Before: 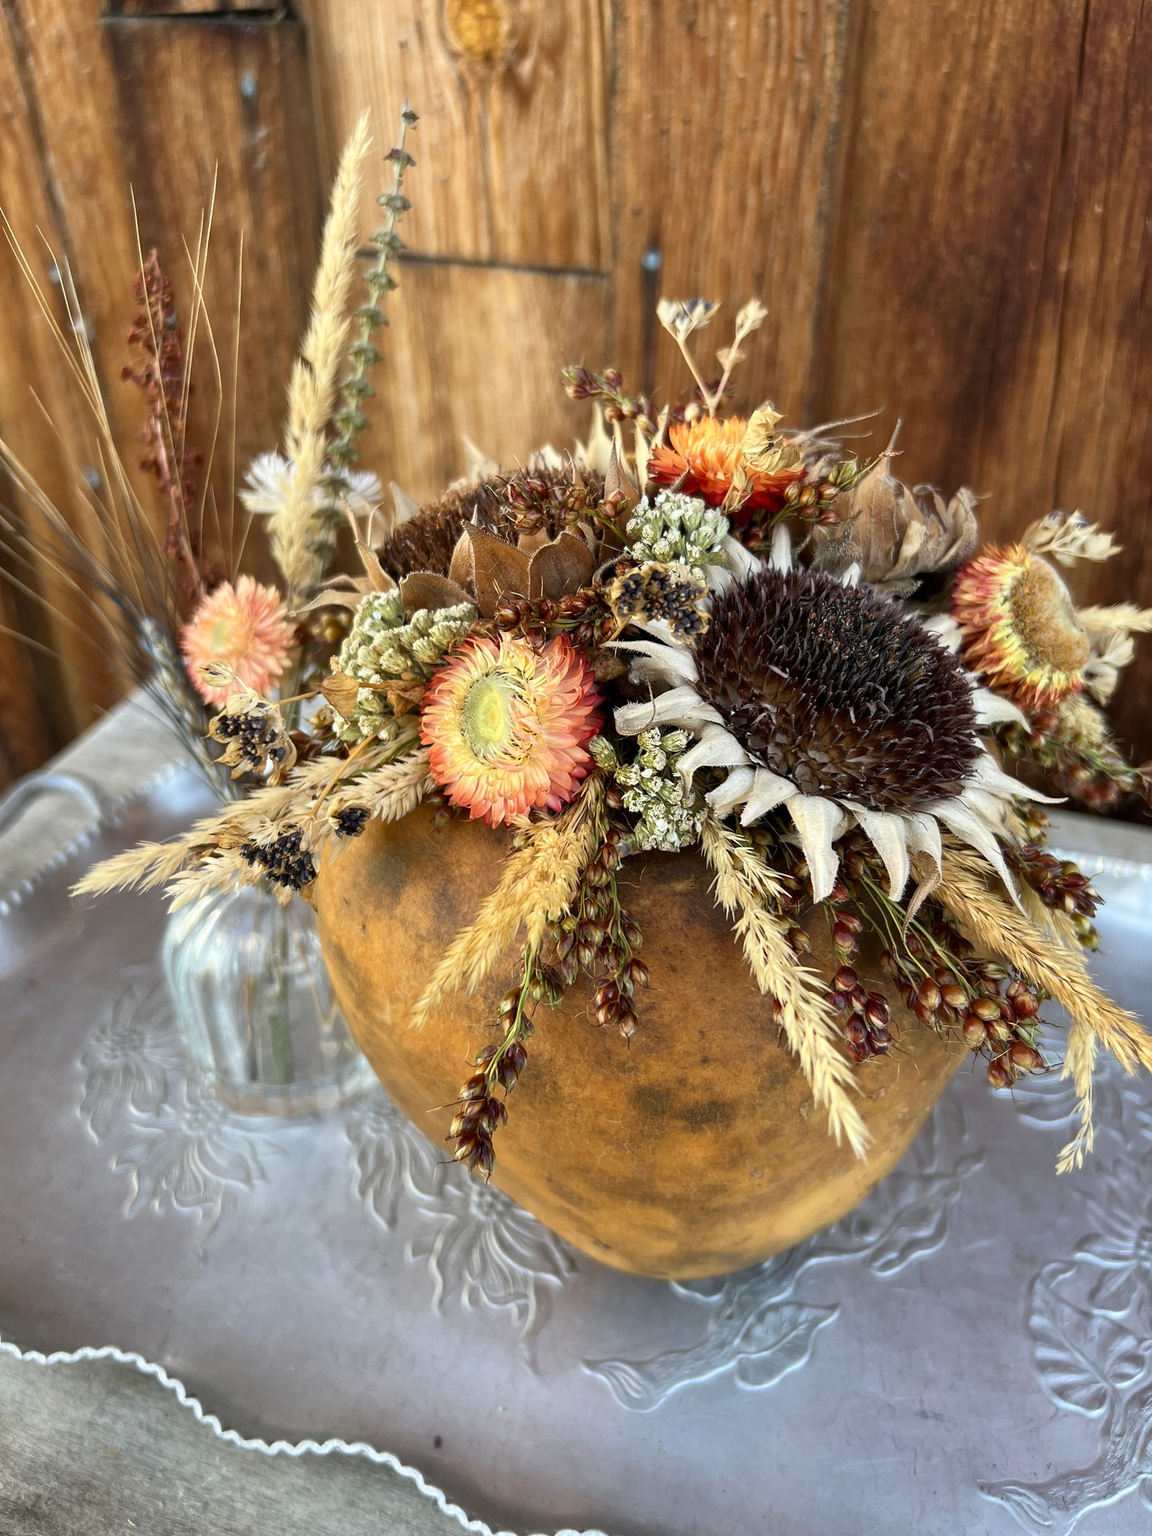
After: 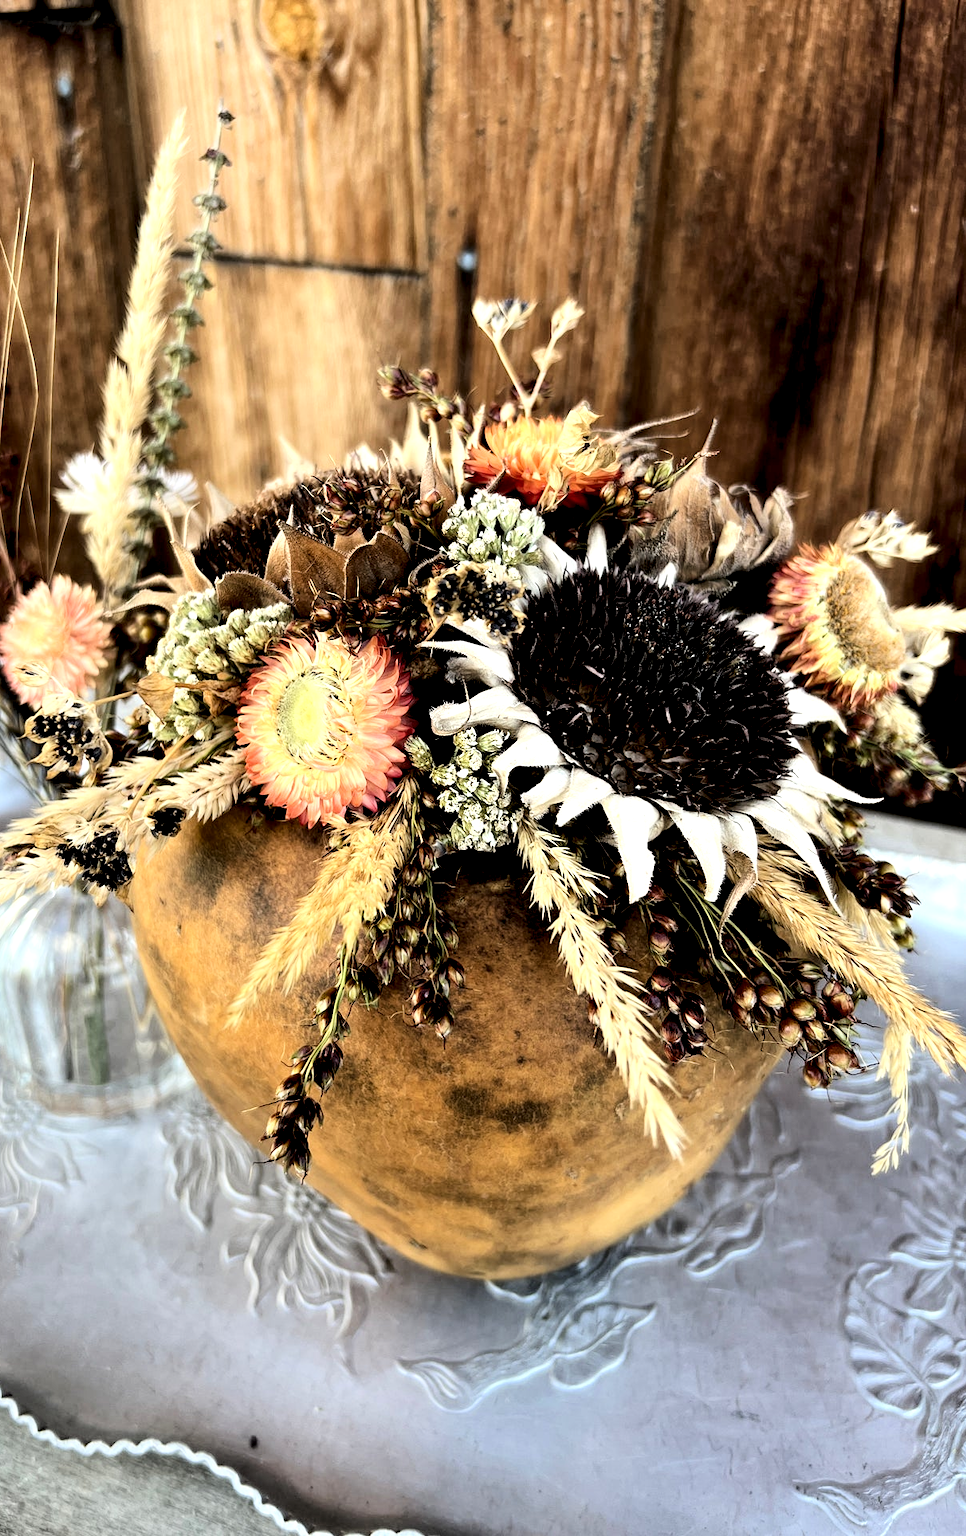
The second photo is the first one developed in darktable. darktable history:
filmic rgb: black relative exposure -7.65 EV, white relative exposure 4.56 EV, hardness 3.61, contrast 1.255, color science v6 (2022)
crop: left 16.002%
tone equalizer: -8 EV -0.415 EV, -7 EV -0.401 EV, -6 EV -0.34 EV, -5 EV -0.226 EV, -3 EV 0.245 EV, -2 EV 0.32 EV, -1 EV 0.385 EV, +0 EV 0.425 EV, edges refinement/feathering 500, mask exposure compensation -1.57 EV, preserve details no
local contrast: highlights 175%, shadows 149%, detail 138%, midtone range 0.253
